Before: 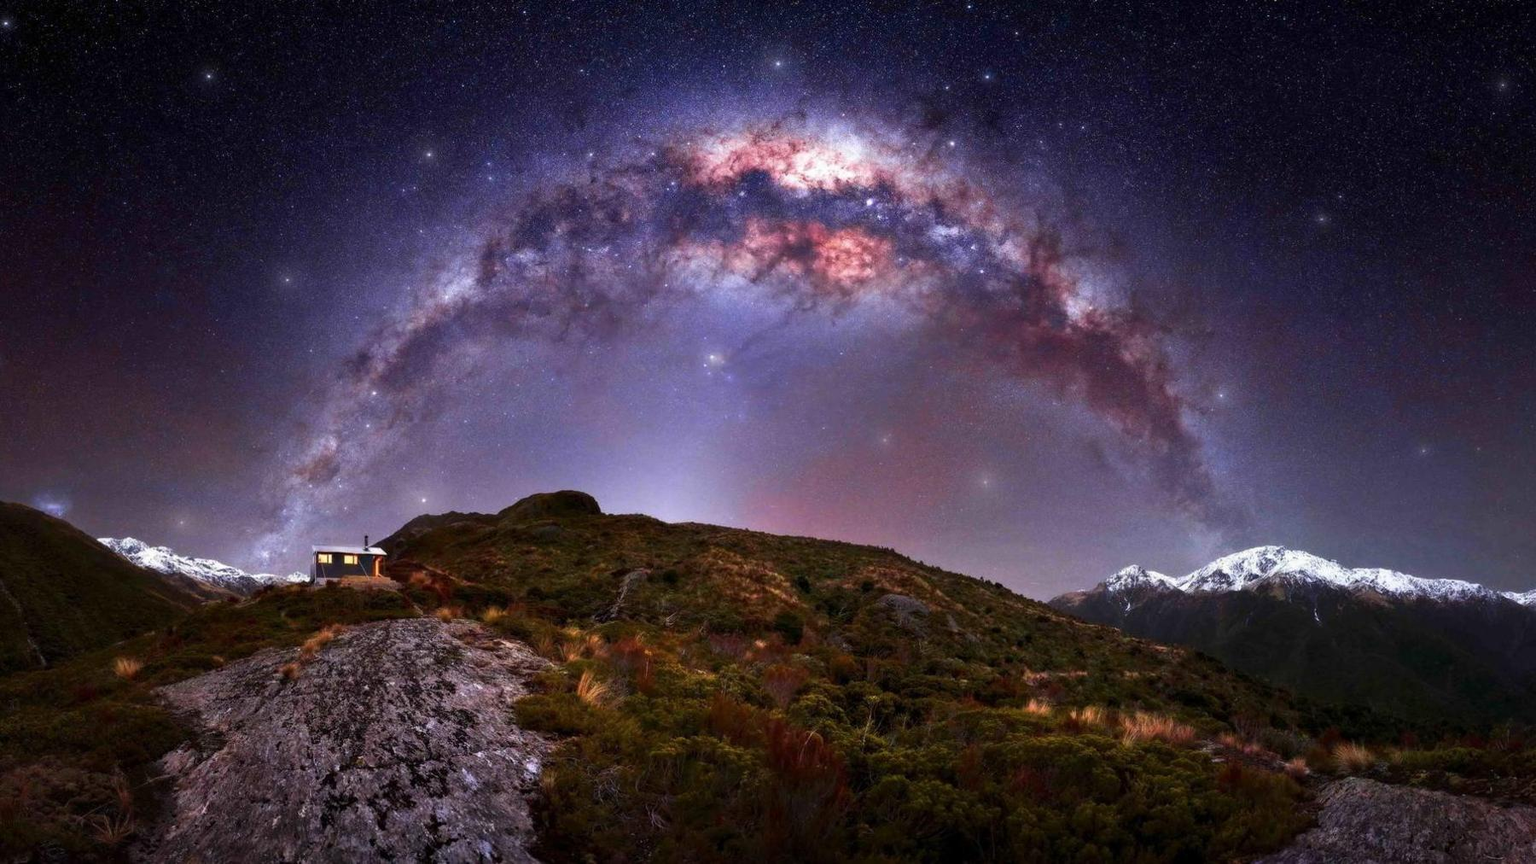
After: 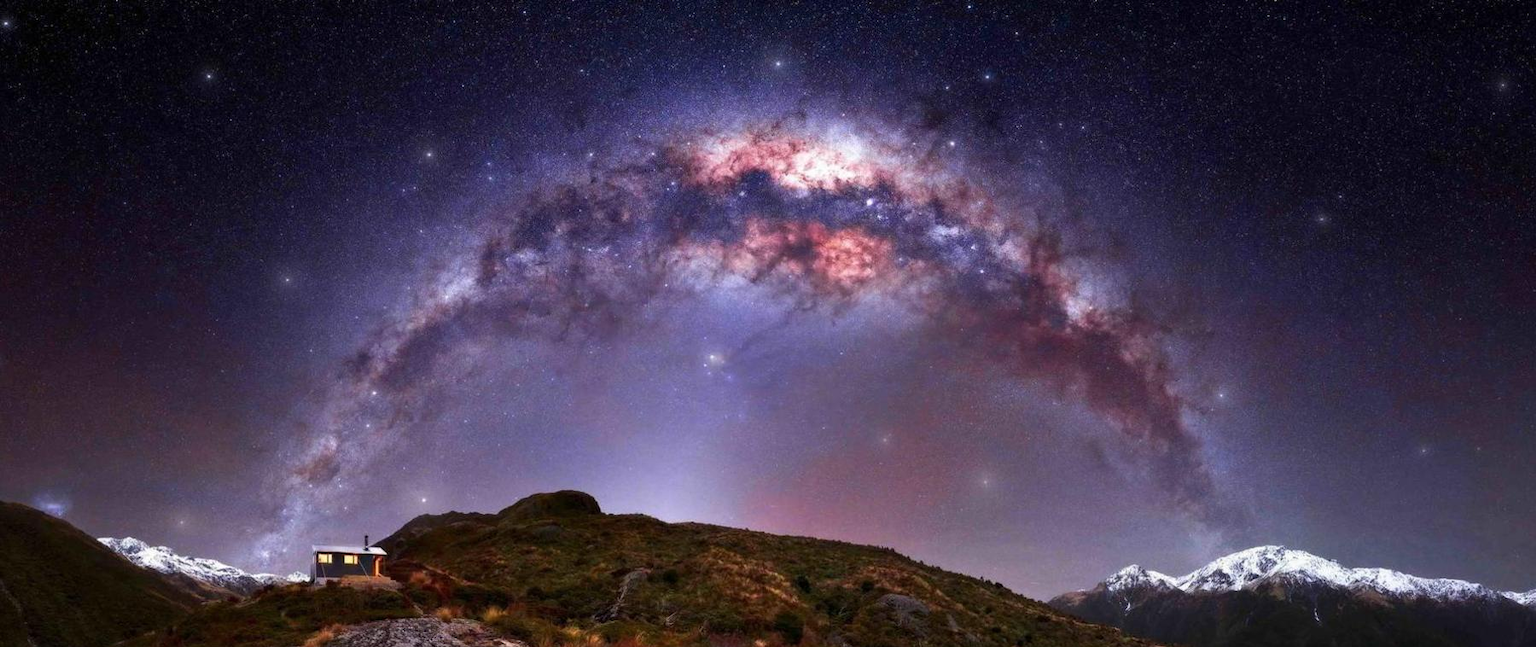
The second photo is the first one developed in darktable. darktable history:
crop: bottom 24.989%
